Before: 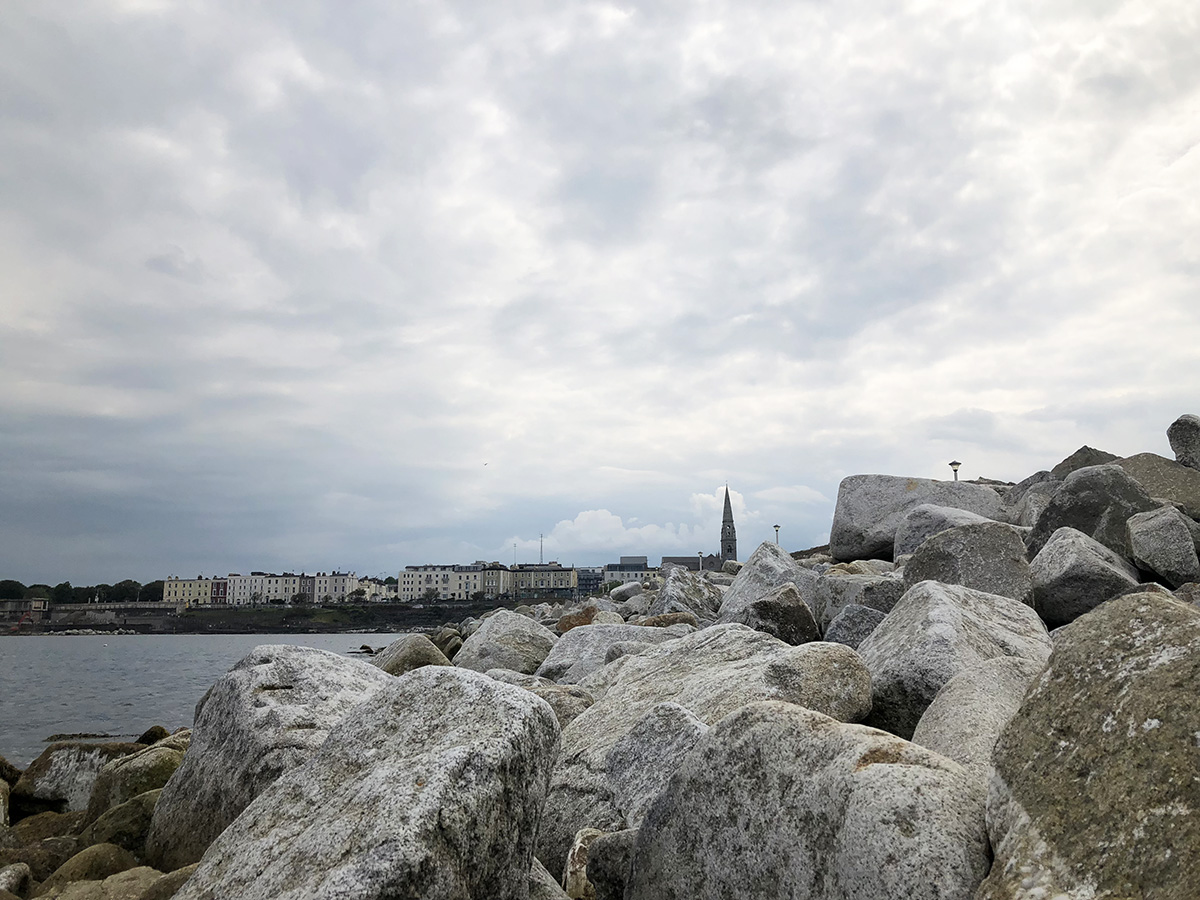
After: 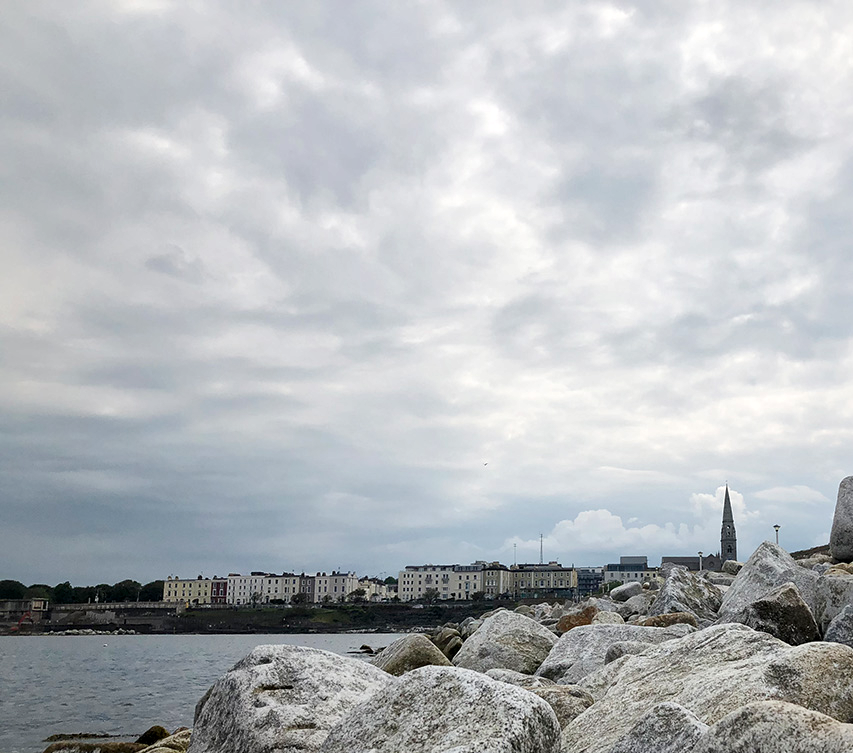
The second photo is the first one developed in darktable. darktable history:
local contrast: mode bilateral grid, contrast 21, coarseness 50, detail 161%, midtone range 0.2
crop: right 28.888%, bottom 16.25%
tone curve: curves: ch0 [(0, 0.012) (0.036, 0.035) (0.274, 0.288) (0.504, 0.536) (0.844, 0.84) (1, 0.983)]; ch1 [(0, 0) (0.389, 0.403) (0.462, 0.486) (0.499, 0.498) (0.511, 0.502) (0.536, 0.547) (0.567, 0.588) (0.626, 0.645) (0.749, 0.781) (1, 1)]; ch2 [(0, 0) (0.457, 0.486) (0.5, 0.5) (0.56, 0.551) (0.615, 0.607) (0.704, 0.732) (1, 1)], preserve colors none
